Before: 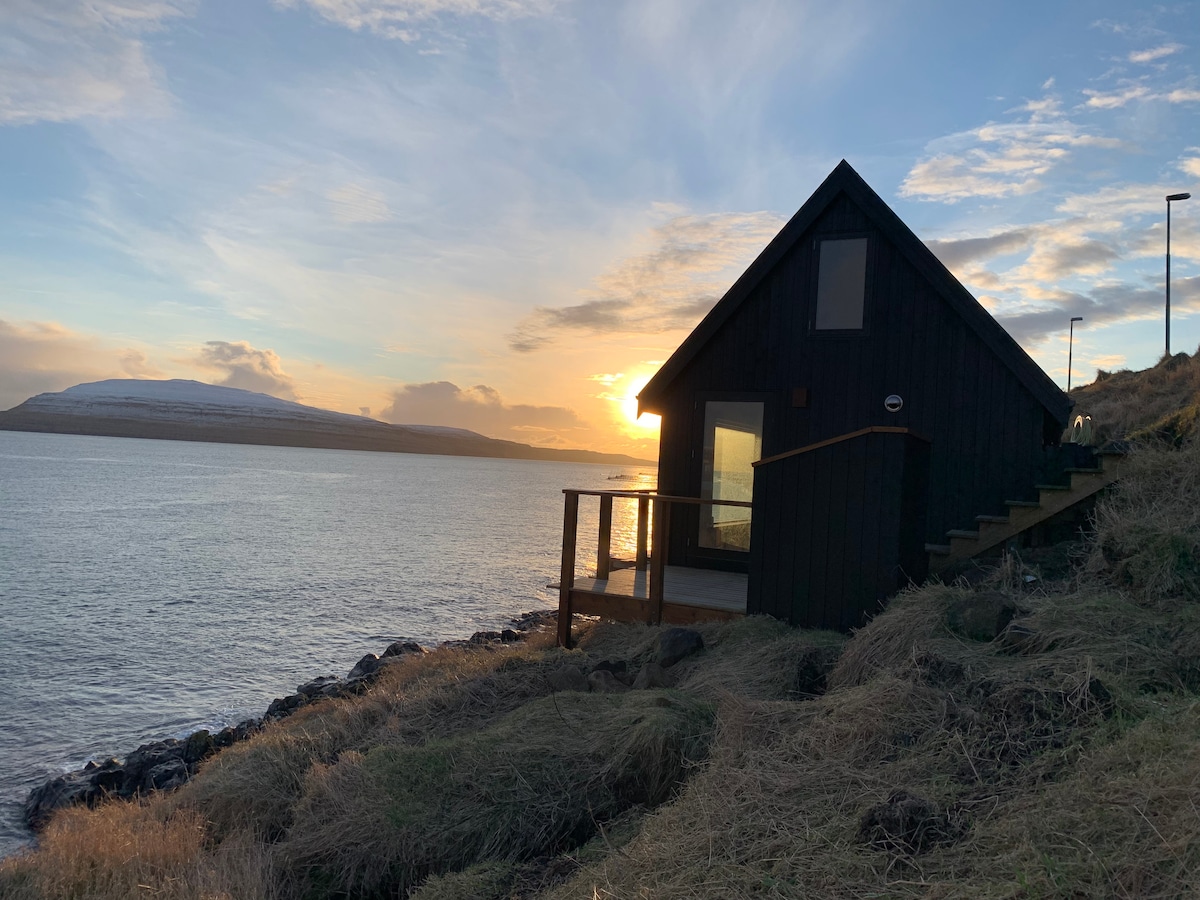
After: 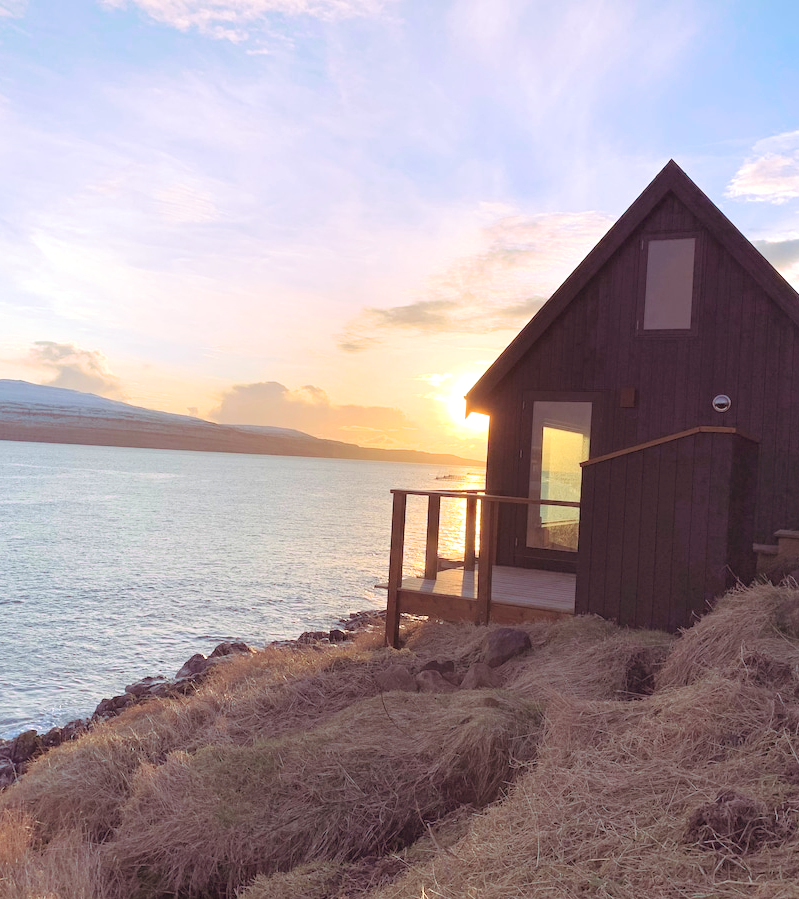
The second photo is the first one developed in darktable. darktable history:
exposure: black level correction 0, exposure 1.675 EV, compensate exposure bias true, compensate highlight preservation false
crop and rotate: left 14.385%, right 18.948%
split-toning: highlights › hue 298.8°, highlights › saturation 0.73, compress 41.76%
color balance rgb: contrast -30%
